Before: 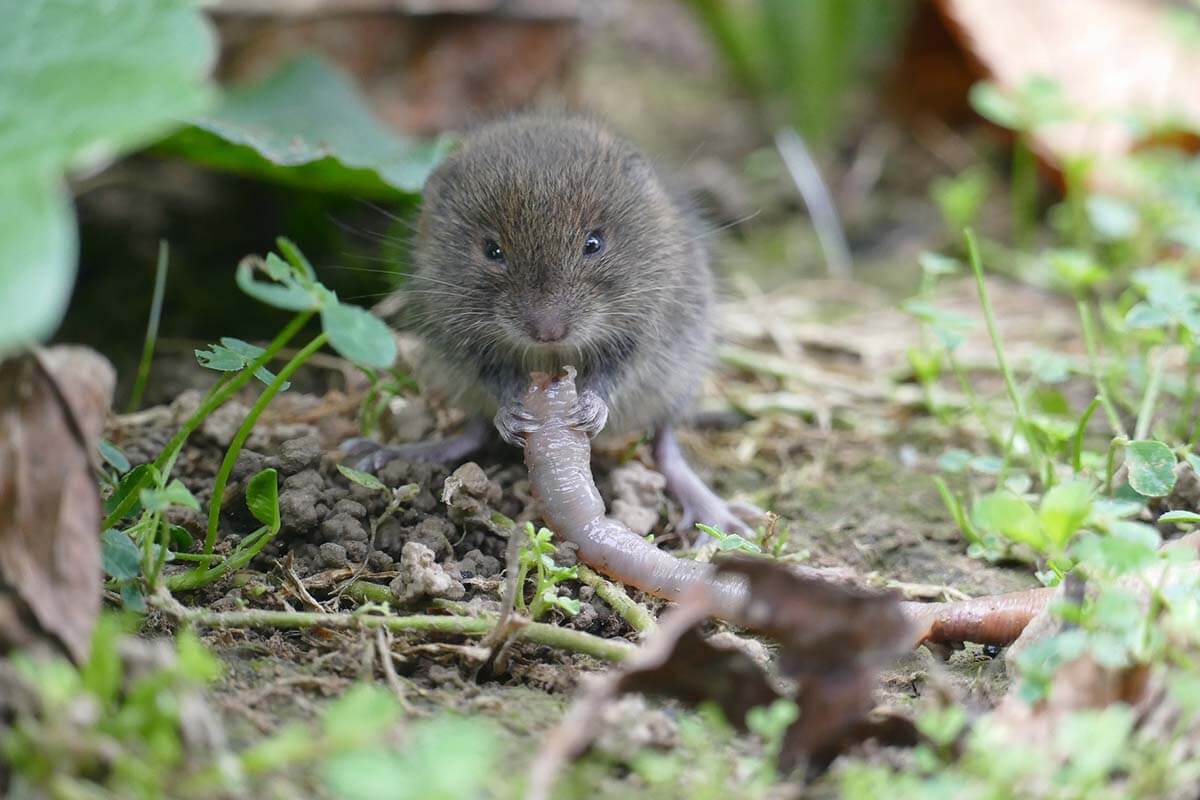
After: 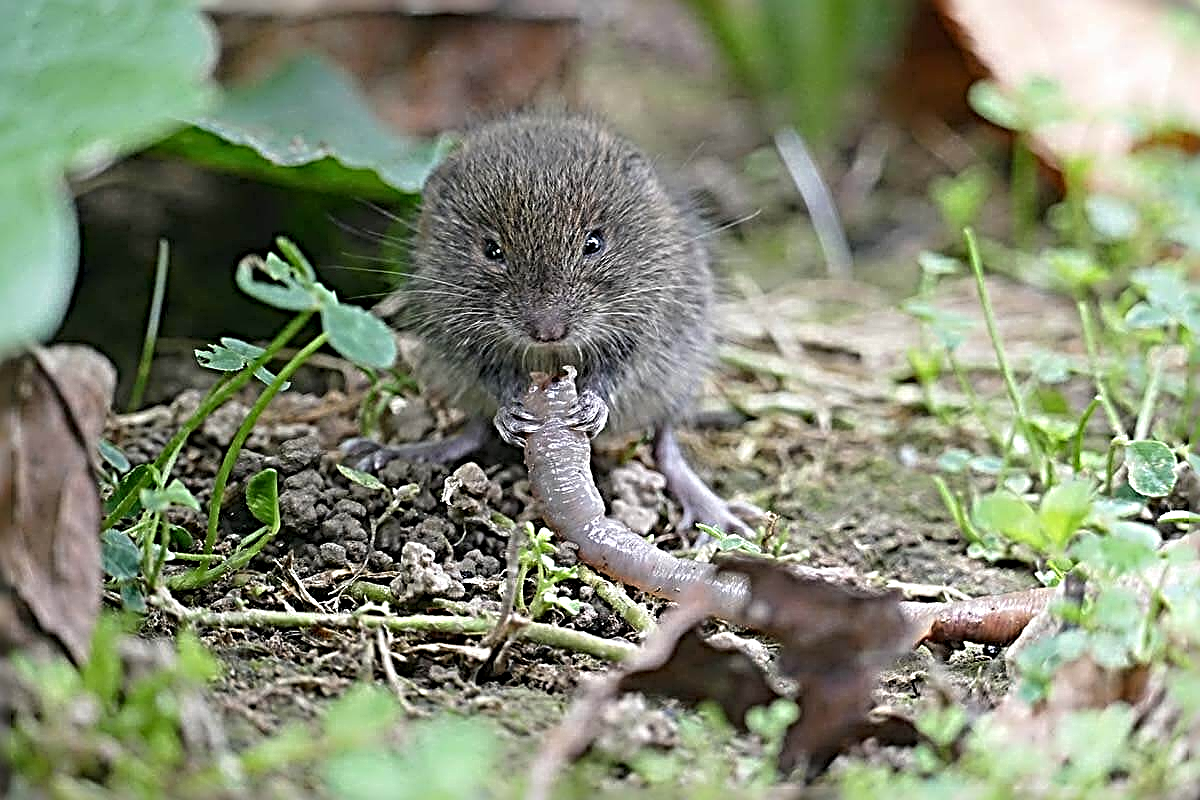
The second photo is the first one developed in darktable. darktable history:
exposure: compensate highlight preservation false
sharpen: radius 4.029, amount 1.991
